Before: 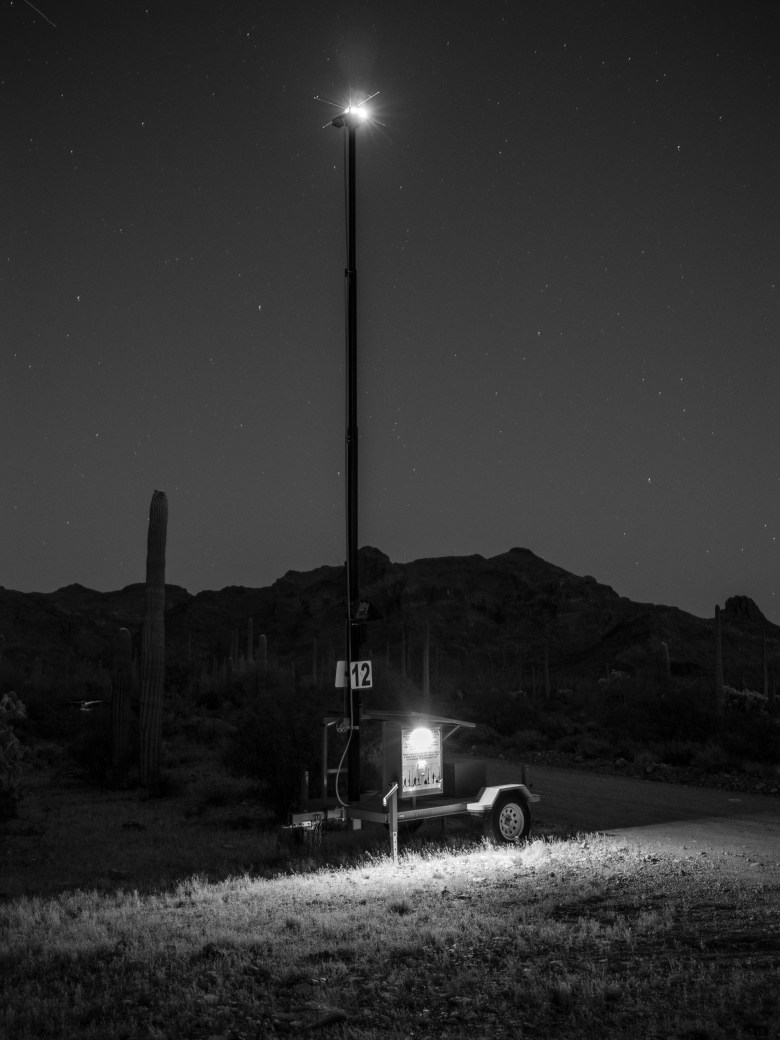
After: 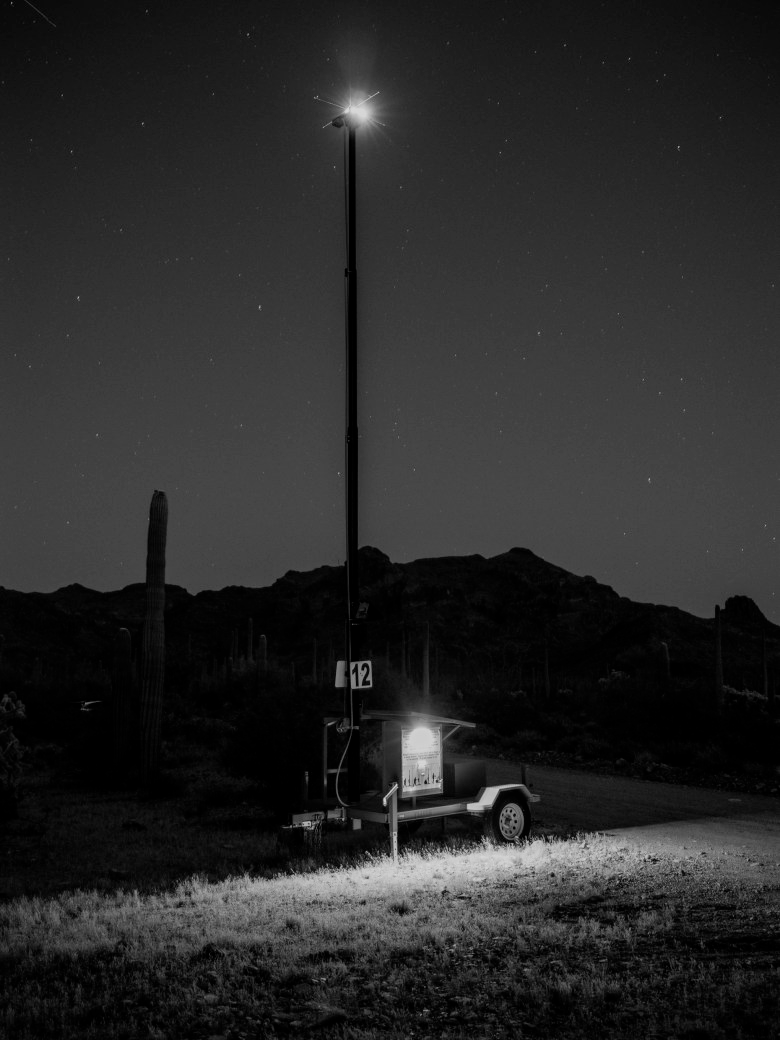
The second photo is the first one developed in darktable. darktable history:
filmic rgb: middle gray luminance 18.42%, black relative exposure -11.25 EV, white relative exposure 3.75 EV, threshold 6 EV, target black luminance 0%, hardness 5.87, latitude 57.4%, contrast 0.963, shadows ↔ highlights balance 49.98%, add noise in highlights 0, preserve chrominance luminance Y, color science v3 (2019), use custom middle-gray values true, iterations of high-quality reconstruction 0, contrast in highlights soft, enable highlight reconstruction true
